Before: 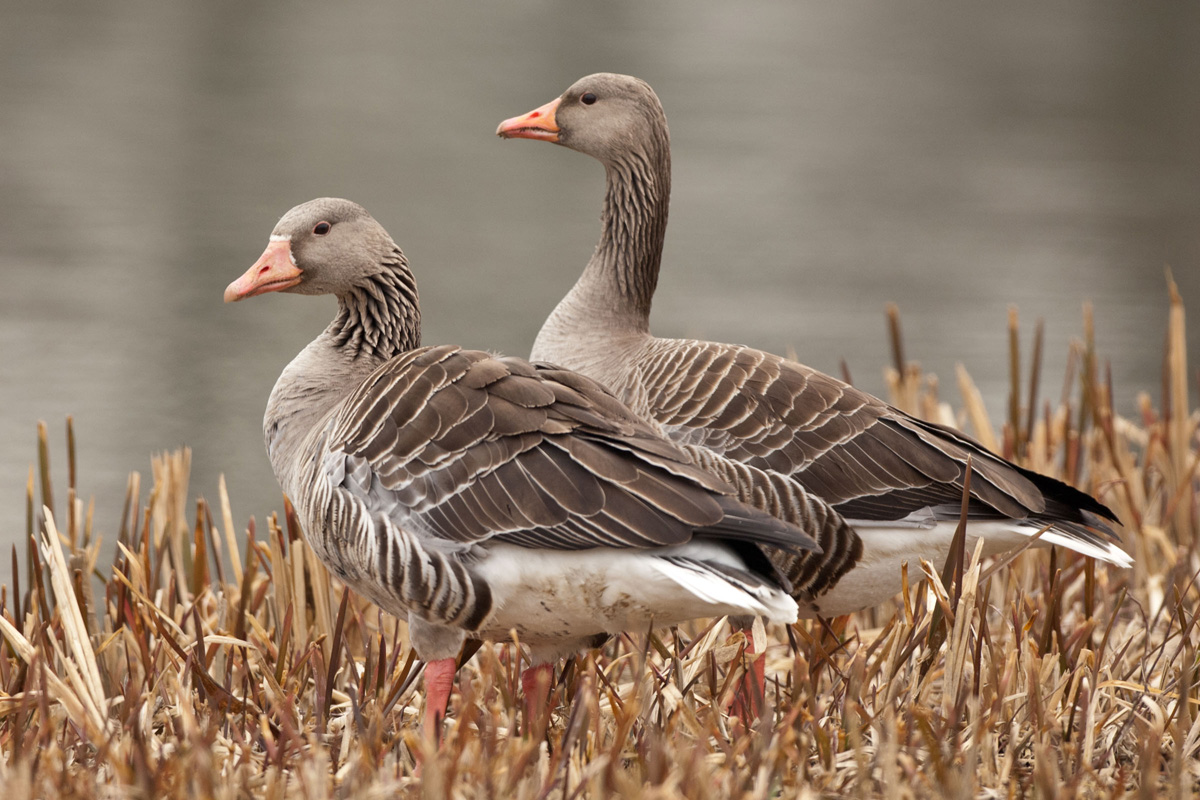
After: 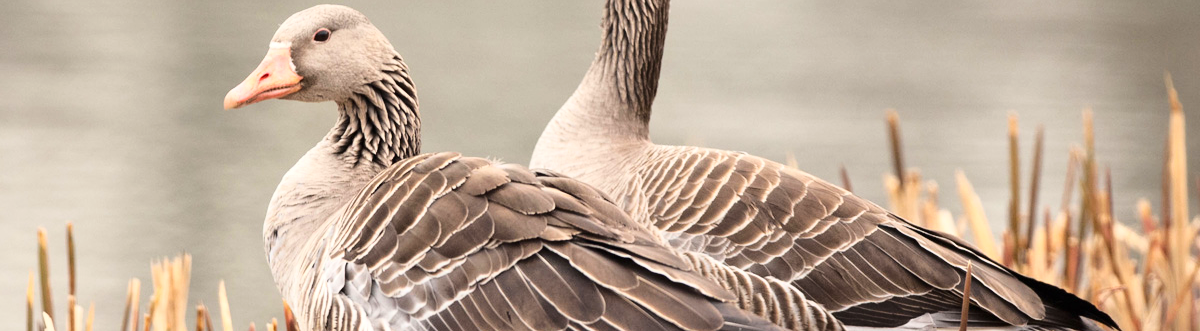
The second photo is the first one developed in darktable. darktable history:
crop and rotate: top 24.218%, bottom 34.323%
vignetting: fall-off start 97.82%, fall-off radius 99.74%, width/height ratio 1.363
base curve: curves: ch0 [(0, 0) (0.028, 0.03) (0.121, 0.232) (0.46, 0.748) (0.859, 0.968) (1, 1)]
exposure: black level correction 0, exposure 0.199 EV, compensate exposure bias true, compensate highlight preservation false
